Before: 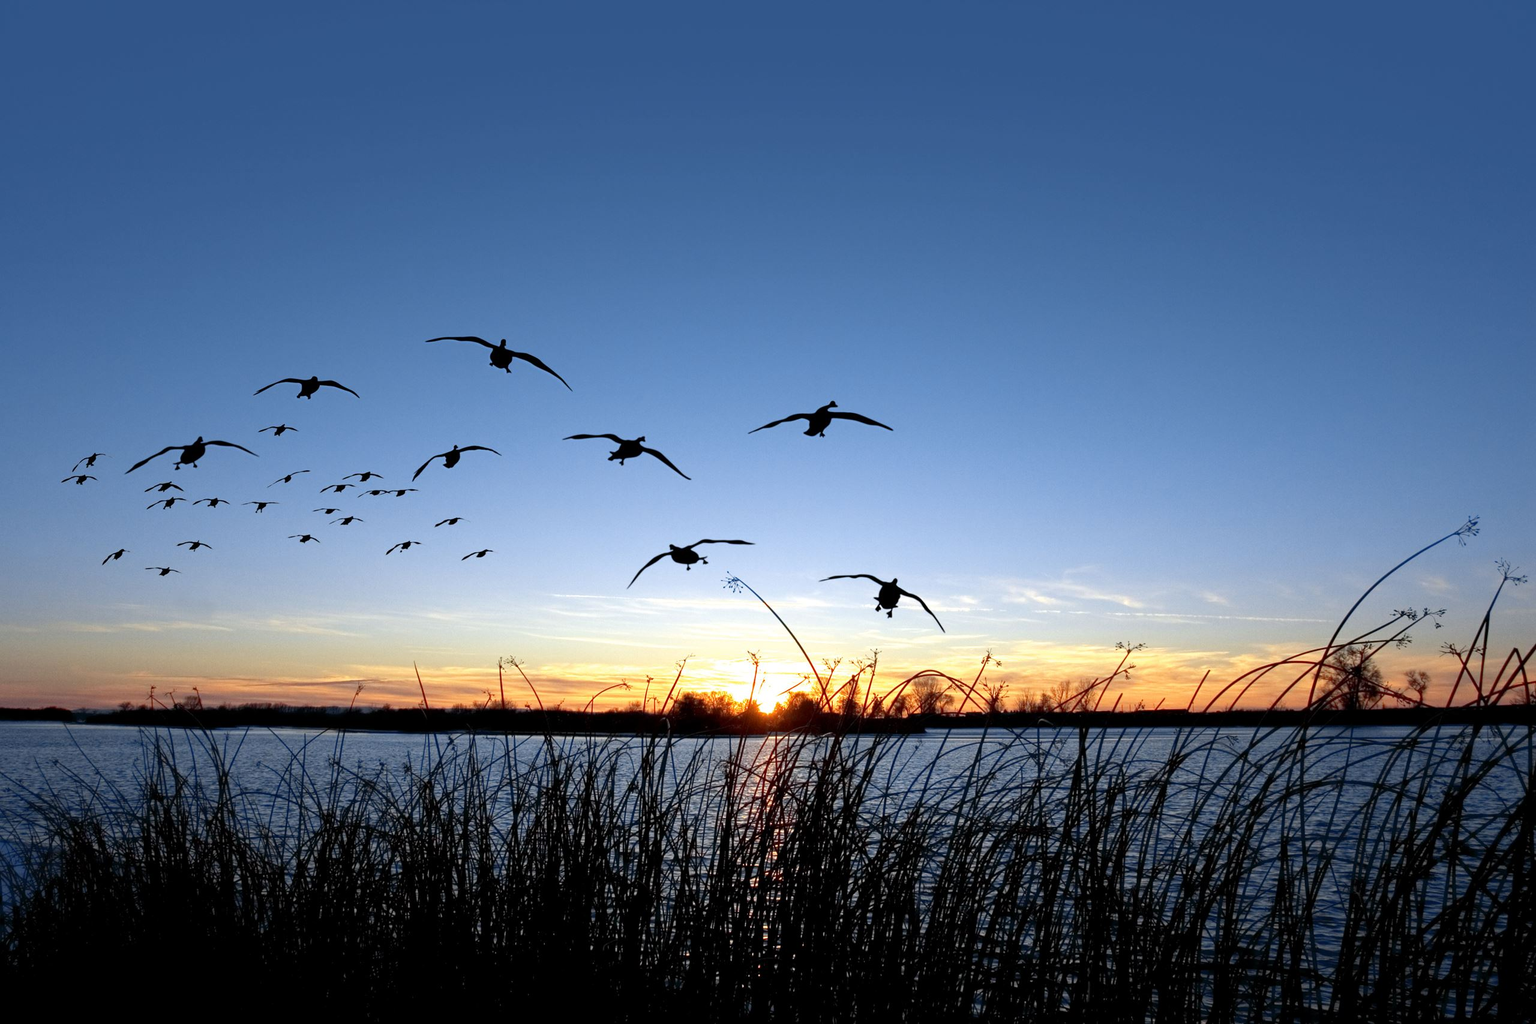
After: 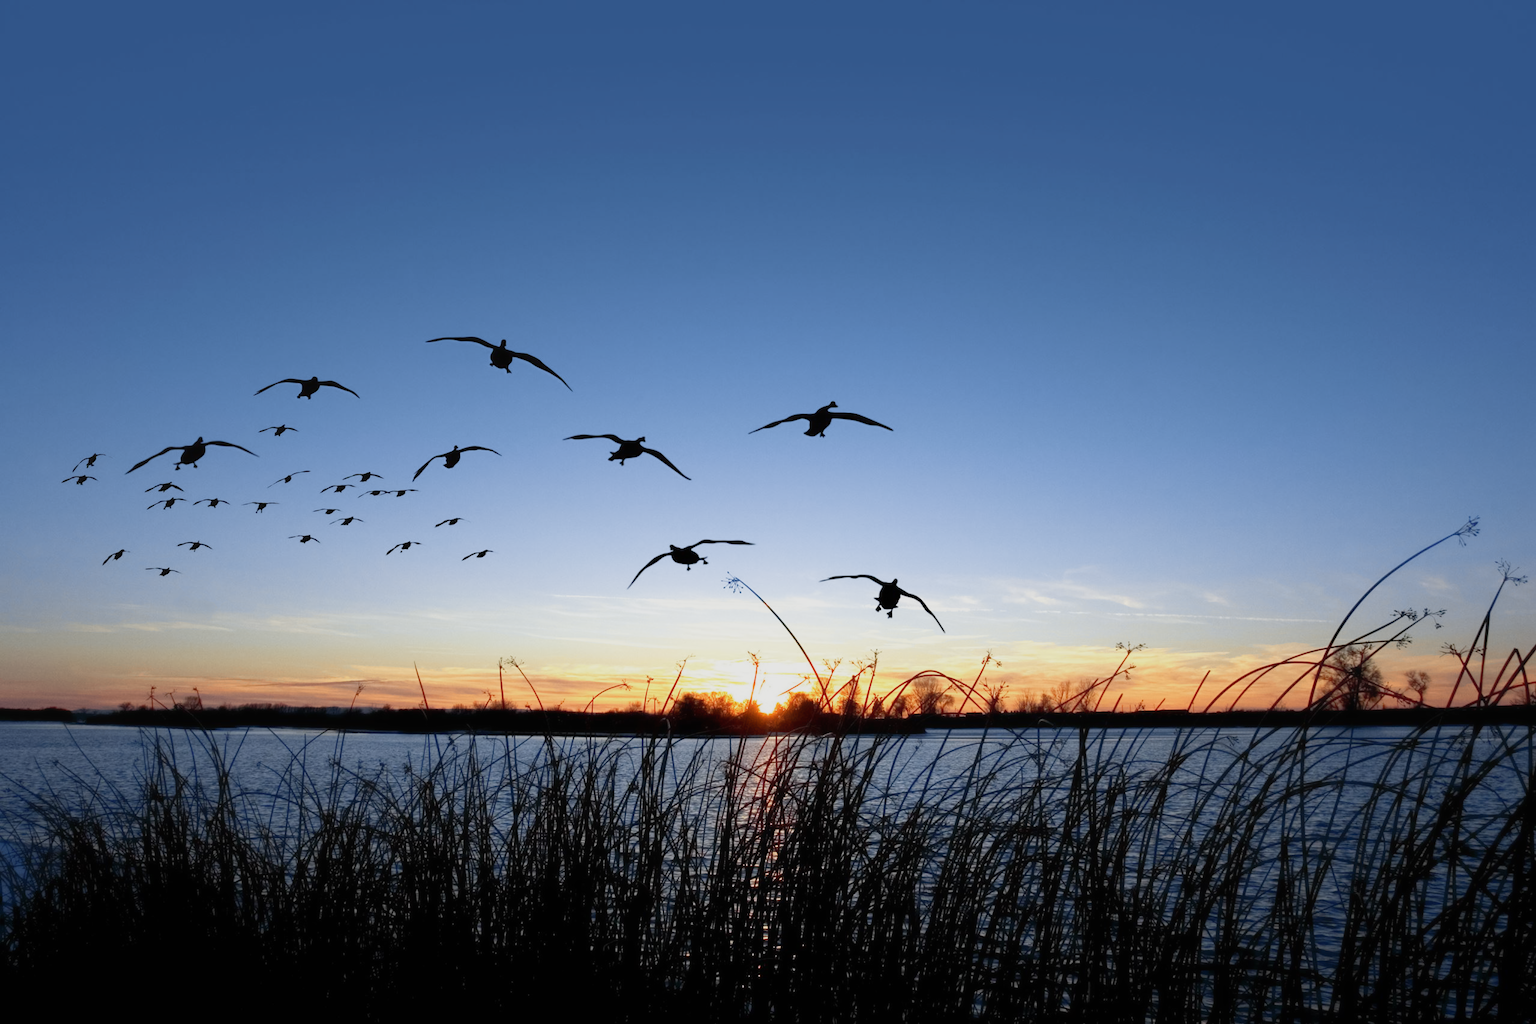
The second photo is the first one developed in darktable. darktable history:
contrast equalizer: octaves 7, y [[0.502, 0.505, 0.512, 0.529, 0.564, 0.588], [0.5 ×6], [0.502, 0.505, 0.512, 0.529, 0.564, 0.588], [0, 0.001, 0.001, 0.004, 0.008, 0.011], [0, 0.001, 0.001, 0.004, 0.008, 0.011]], mix -1
raw chromatic aberrations: on, module defaults
denoise (profiled): strength 1.2, preserve shadows 1.8, a [-1, 0, 0], y [[0.5 ×7] ×4, [0 ×7], [0.5 ×7]], compensate highlight preservation false
sigmoid "neutral gray": contrast 1.22, skew 0.65
